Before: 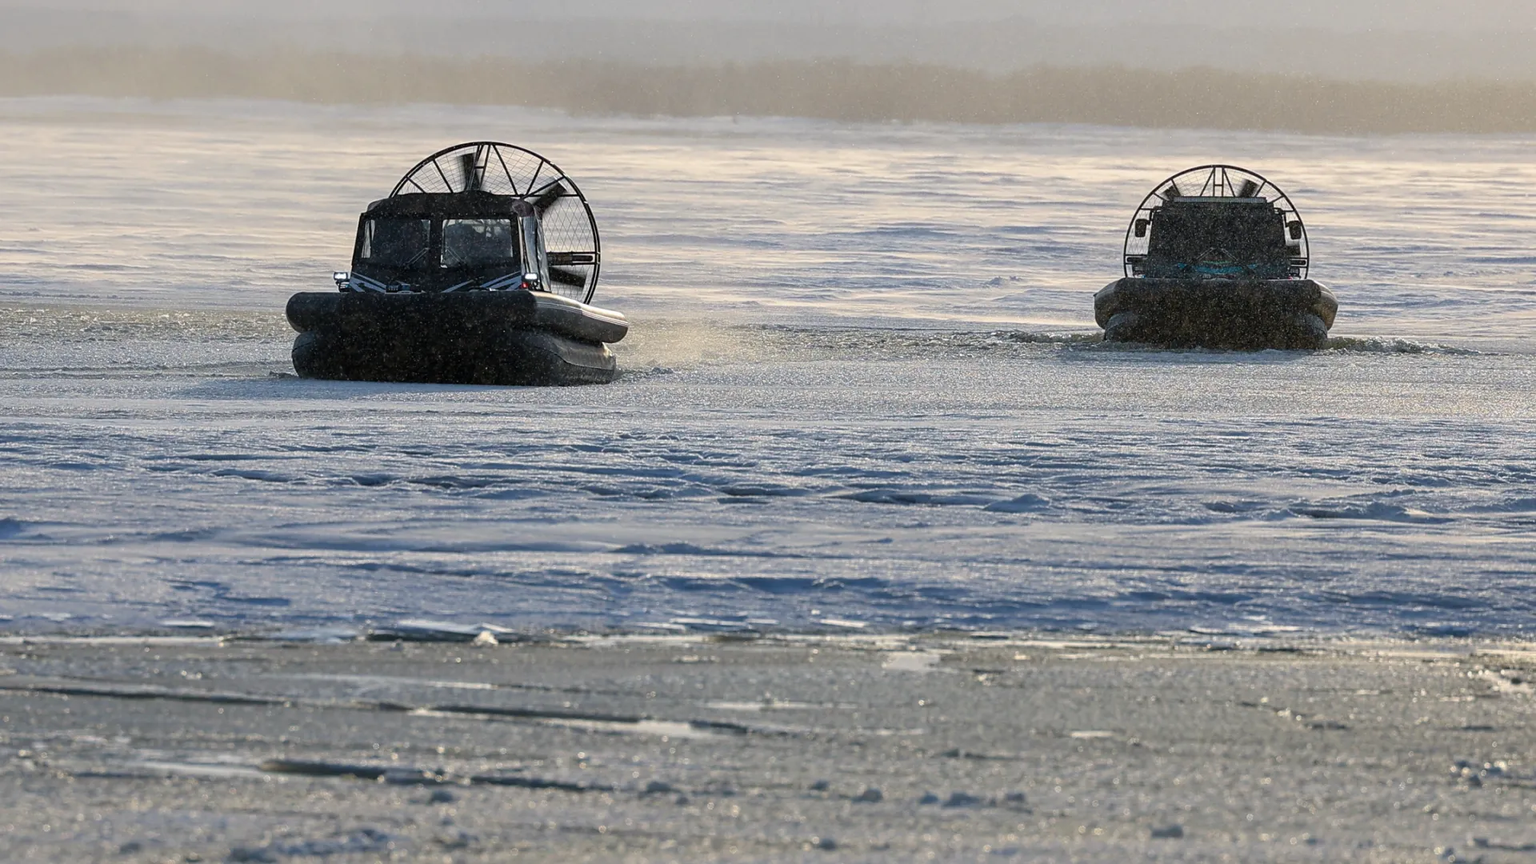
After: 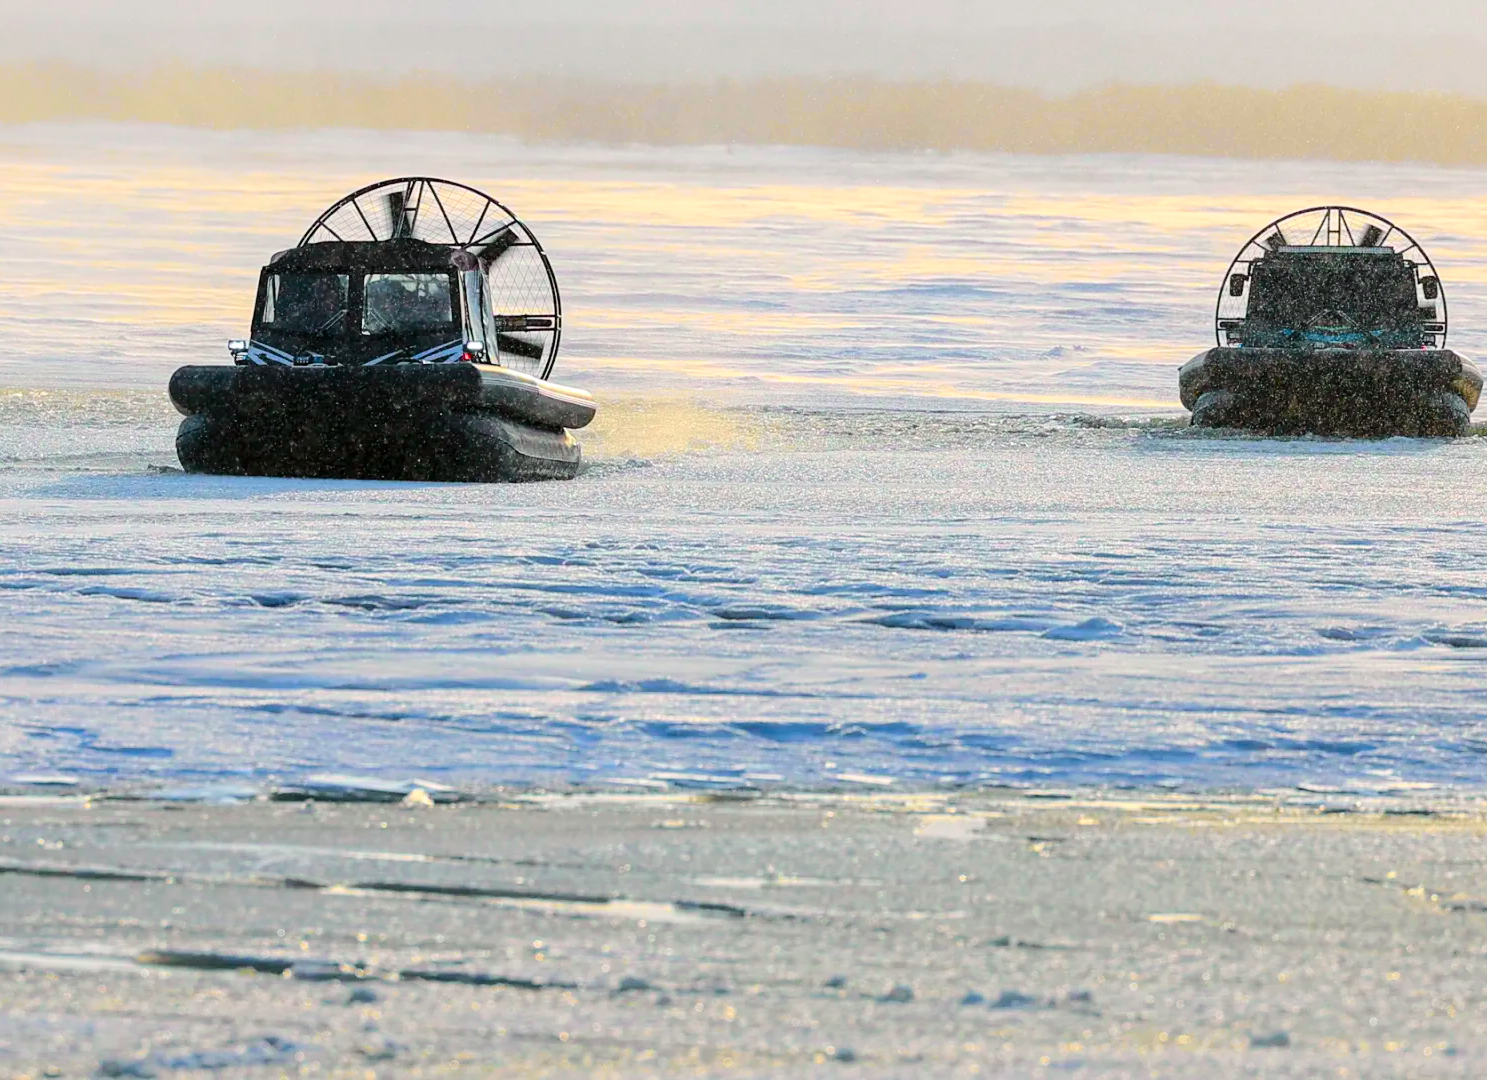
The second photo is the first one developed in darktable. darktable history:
tone curve: curves: ch0 [(0, 0) (0.131, 0.135) (0.288, 0.372) (0.451, 0.608) (0.612, 0.739) (0.736, 0.832) (1, 1)]; ch1 [(0, 0) (0.392, 0.398) (0.487, 0.471) (0.496, 0.493) (0.519, 0.531) (0.557, 0.591) (0.581, 0.639) (0.622, 0.711) (1, 1)]; ch2 [(0, 0) (0.388, 0.344) (0.438, 0.425) (0.476, 0.482) (0.502, 0.508) (0.524, 0.531) (0.538, 0.58) (0.58, 0.621) (0.613, 0.679) (0.655, 0.738) (1, 1)], color space Lab, independent channels, preserve colors none
contrast brightness saturation: contrast 0.07, brightness 0.08, saturation 0.18
crop: left 9.88%, right 12.664%
local contrast: highlights 100%, shadows 100%, detail 120%, midtone range 0.2
white balance: emerald 1
